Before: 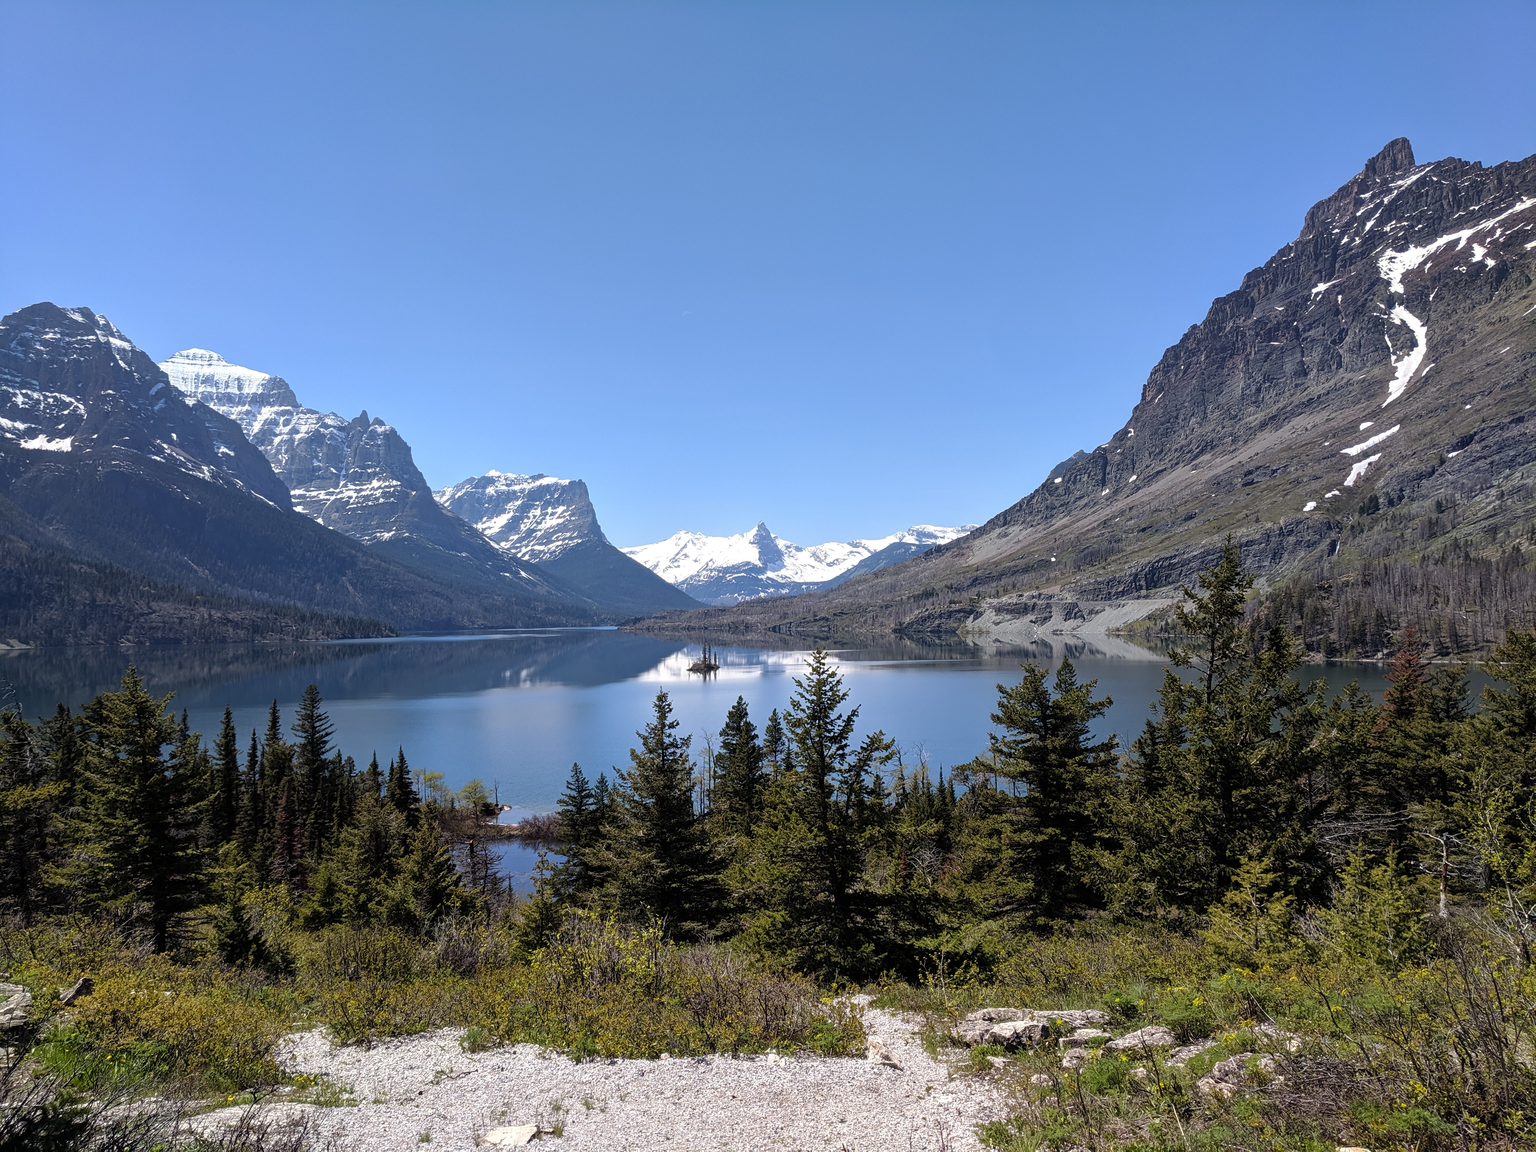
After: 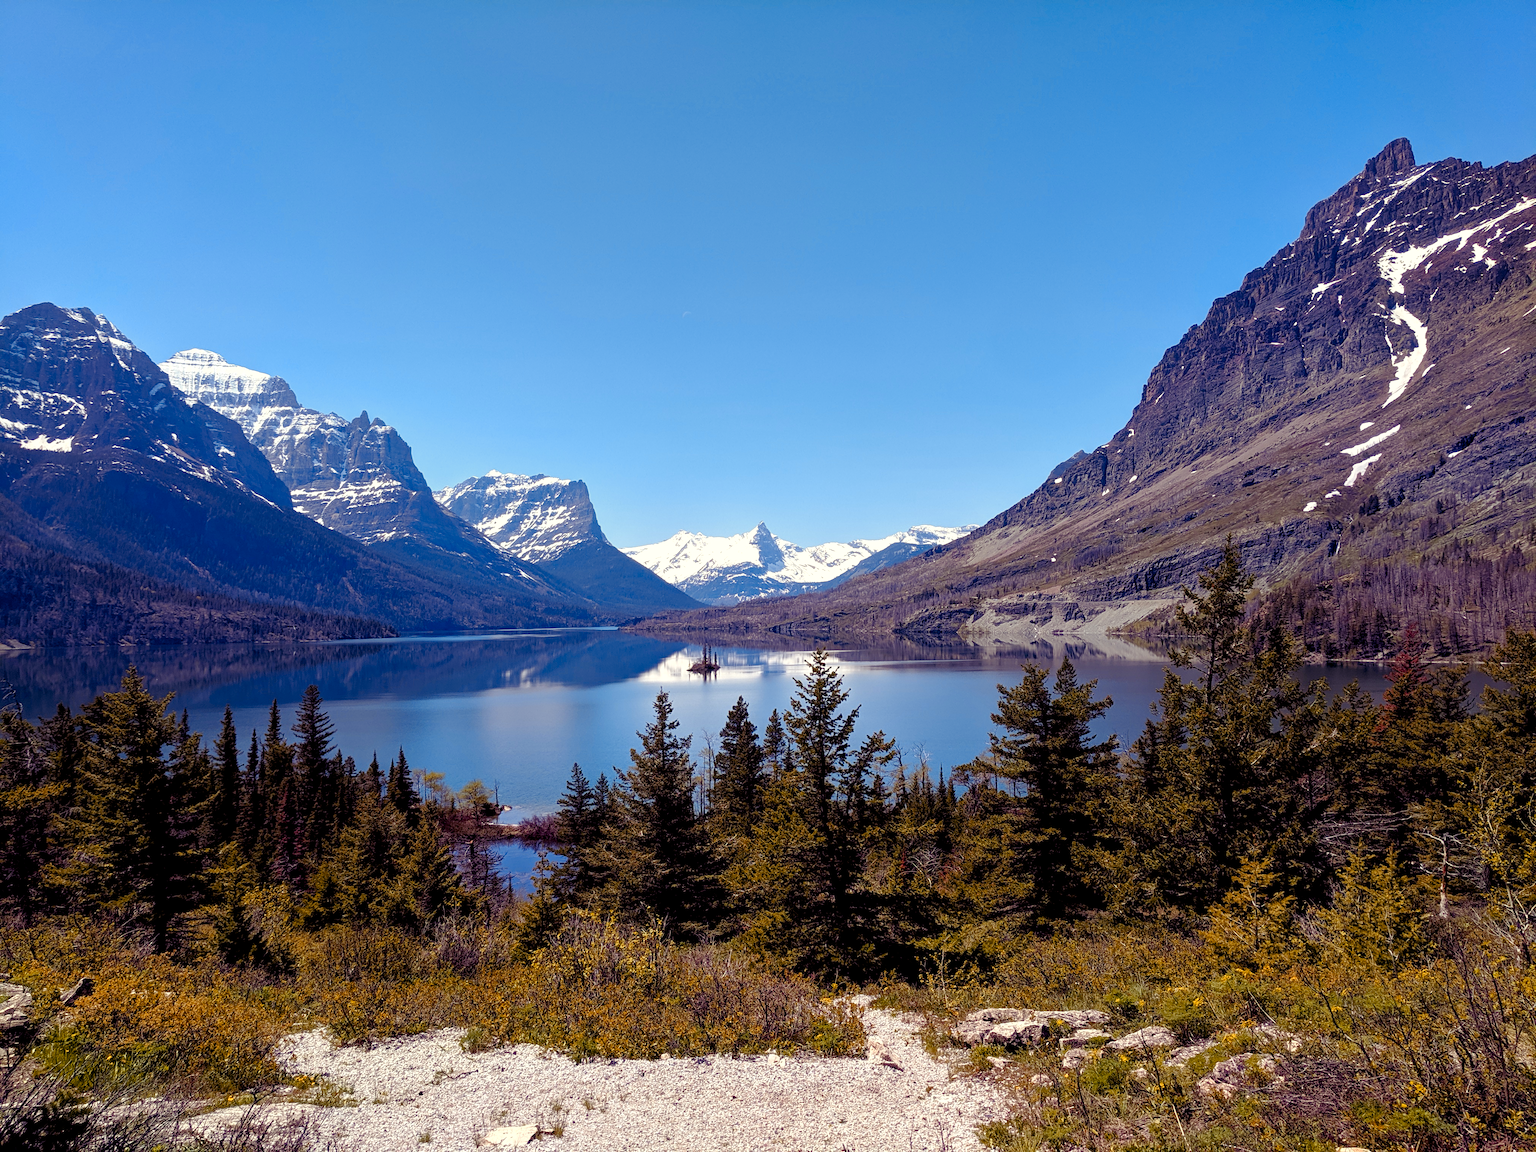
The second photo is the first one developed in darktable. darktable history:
color zones: curves: ch1 [(0.29, 0.492) (0.373, 0.185) (0.509, 0.481)]; ch2 [(0.25, 0.462) (0.749, 0.457)], mix 40.67%
color balance rgb: shadows lift › luminance -21.66%, shadows lift › chroma 8.98%, shadows lift › hue 283.37°, power › chroma 1.05%, power › hue 25.59°, highlights gain › luminance 6.08%, highlights gain › chroma 2.55%, highlights gain › hue 90°, global offset › luminance -0.87%, perceptual saturation grading › global saturation 25%, perceptual saturation grading › highlights -28.39%, perceptual saturation grading › shadows 33.98%
